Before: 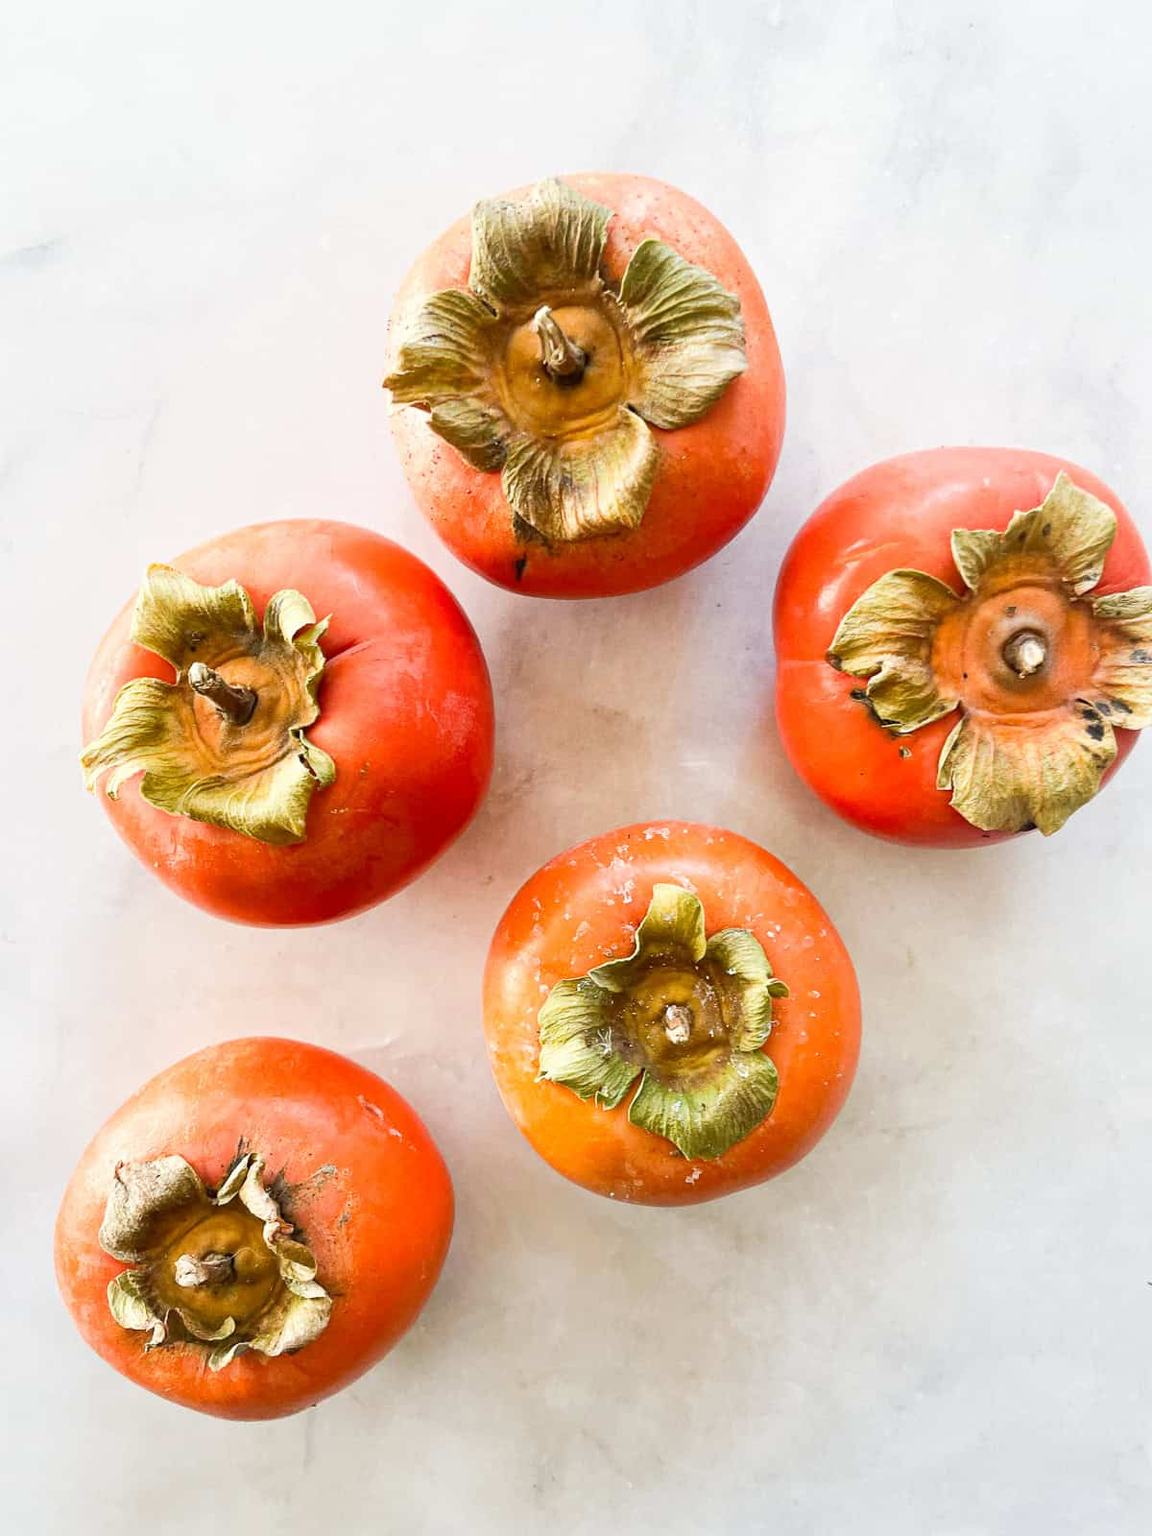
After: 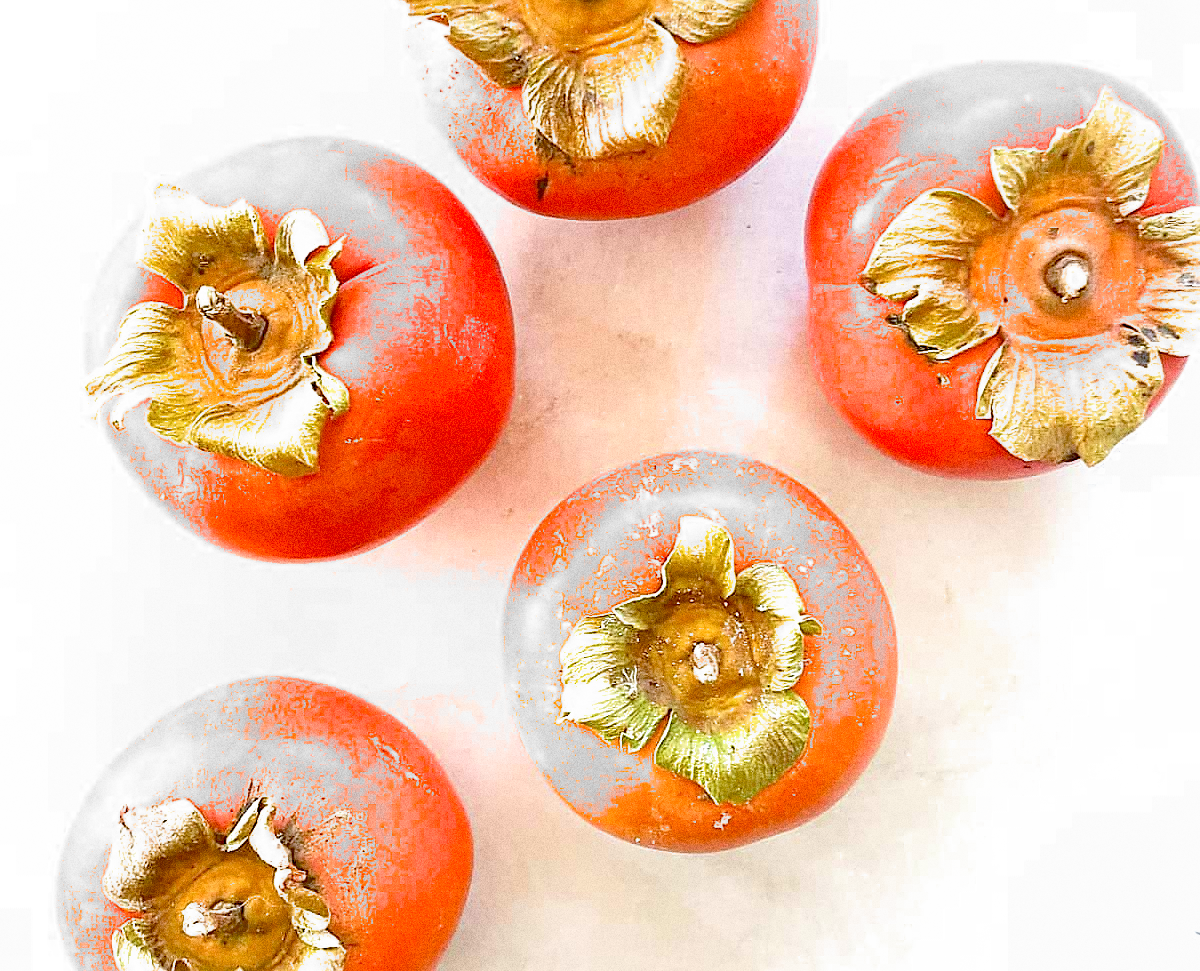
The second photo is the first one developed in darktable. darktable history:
exposure: black level correction 0, exposure 1.45 EV, compensate exposure bias true, compensate highlight preservation false
tone equalizer: -8 EV -0.528 EV, -7 EV -0.319 EV, -6 EV -0.083 EV, -5 EV 0.413 EV, -4 EV 0.985 EV, -3 EV 0.791 EV, -2 EV -0.01 EV, -1 EV 0.14 EV, +0 EV -0.012 EV, smoothing 1
color balance: lift [1, 1.015, 1.004, 0.985], gamma [1, 0.958, 0.971, 1.042], gain [1, 0.956, 0.977, 1.044]
crop and rotate: top 25.357%, bottom 13.942%
filmic rgb: middle gray luminance 18.42%, black relative exposure -10.5 EV, white relative exposure 3.4 EV, threshold 6 EV, target black luminance 0%, hardness 6.03, latitude 99%, contrast 0.847, shadows ↔ highlights balance 0.505%, add noise in highlights 0, preserve chrominance max RGB, color science v3 (2019), use custom middle-gray values true, iterations of high-quality reconstruction 0, contrast in highlights soft, enable highlight reconstruction true
sharpen: radius 1.4, amount 1.25, threshold 0.7
grain: coarseness 0.09 ISO, strength 40%
